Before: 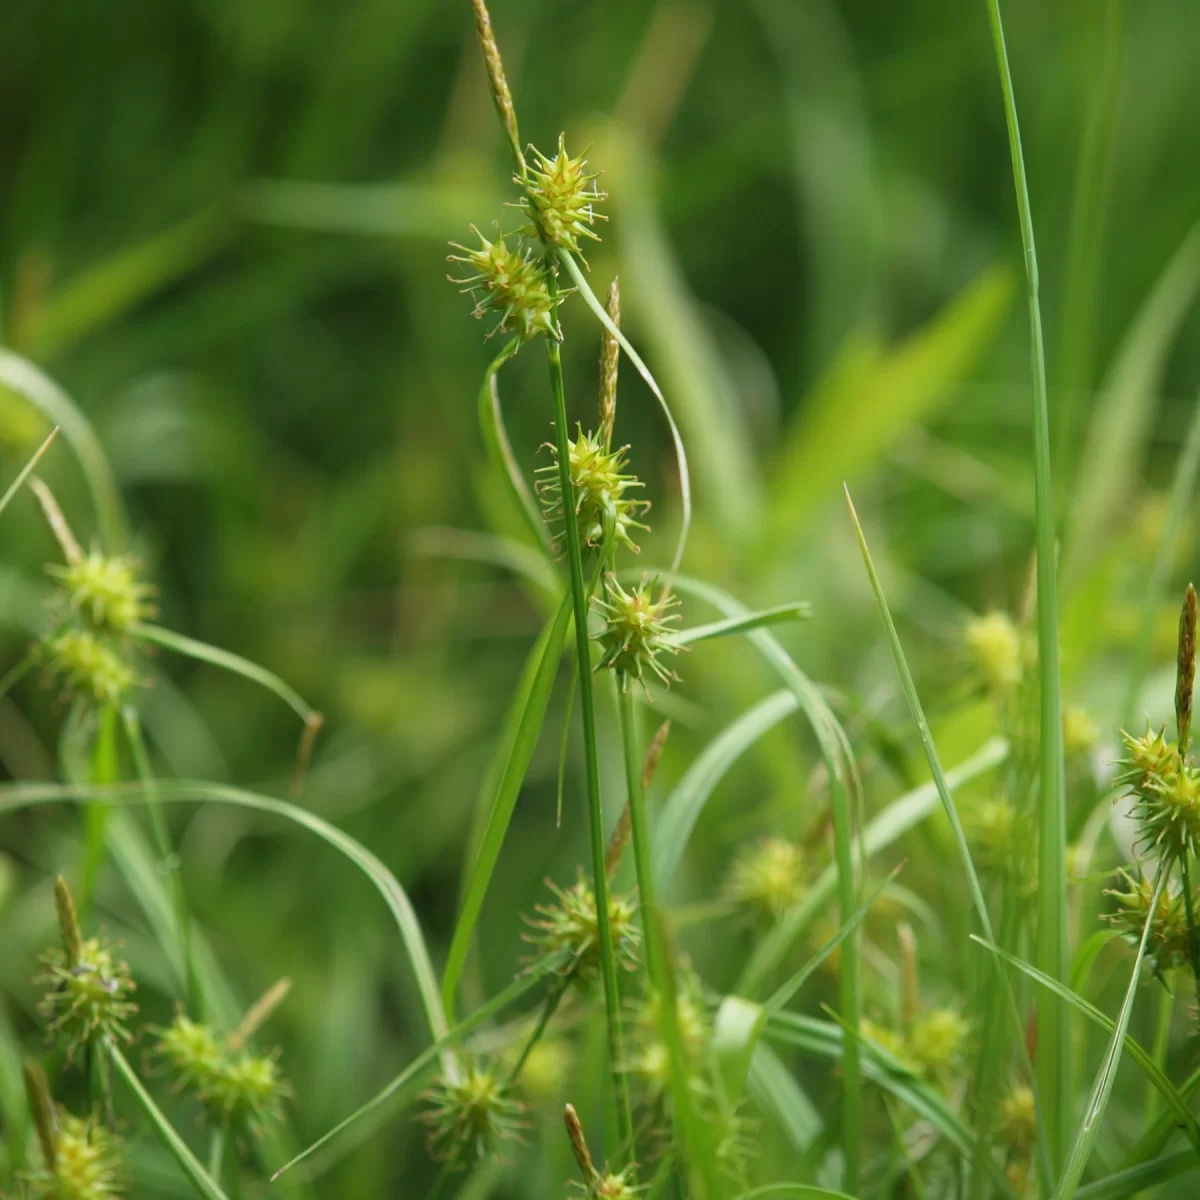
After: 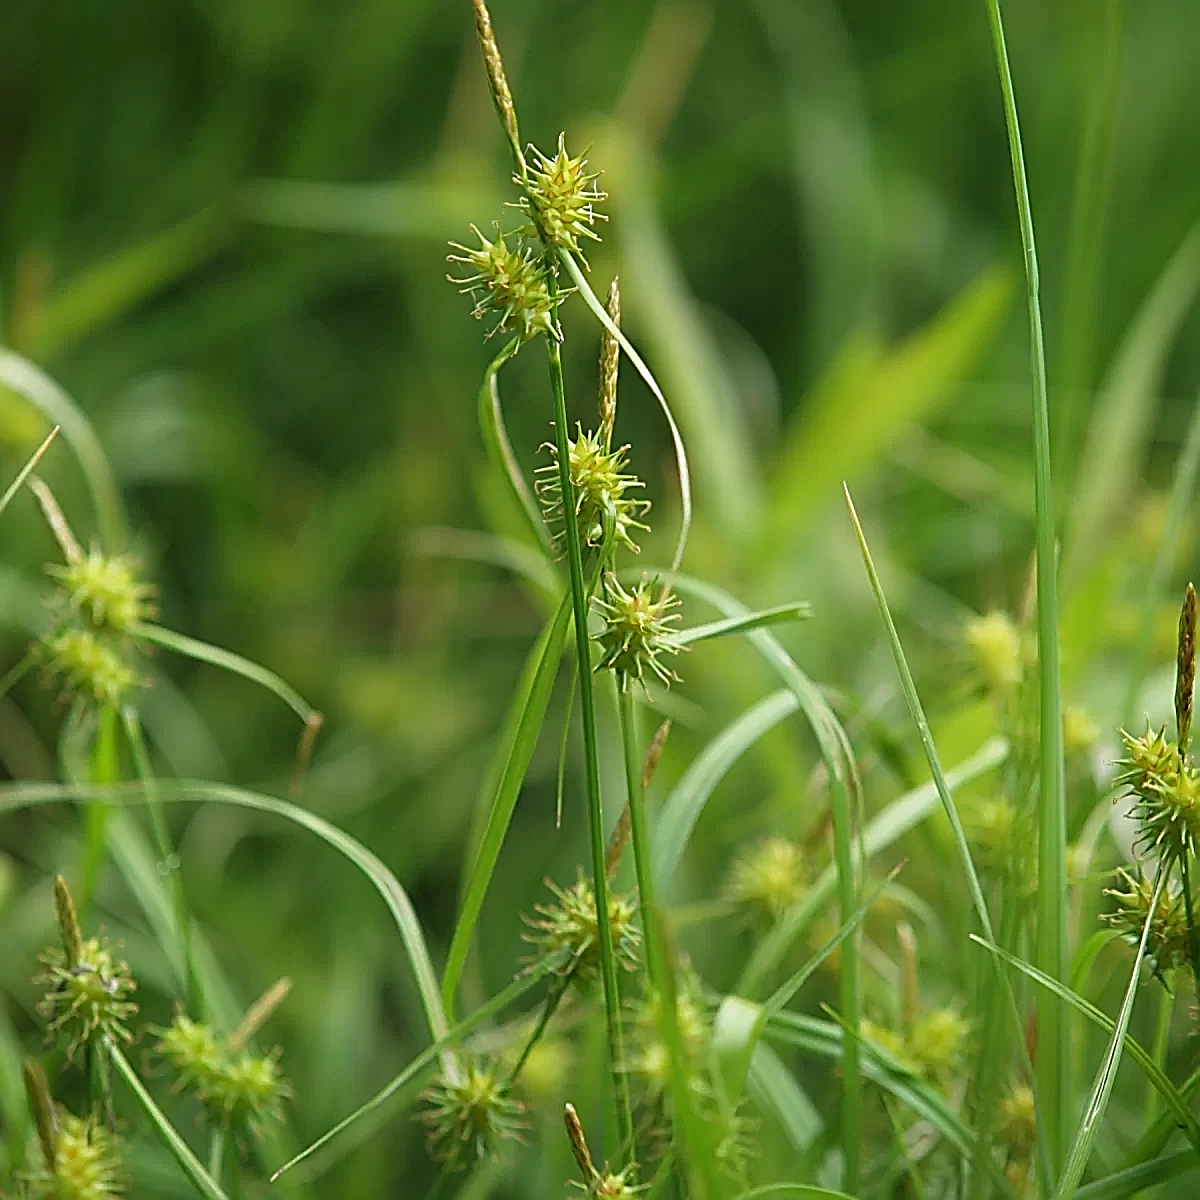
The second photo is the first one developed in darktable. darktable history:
sharpen: amount 1.853
exposure: compensate highlight preservation false
